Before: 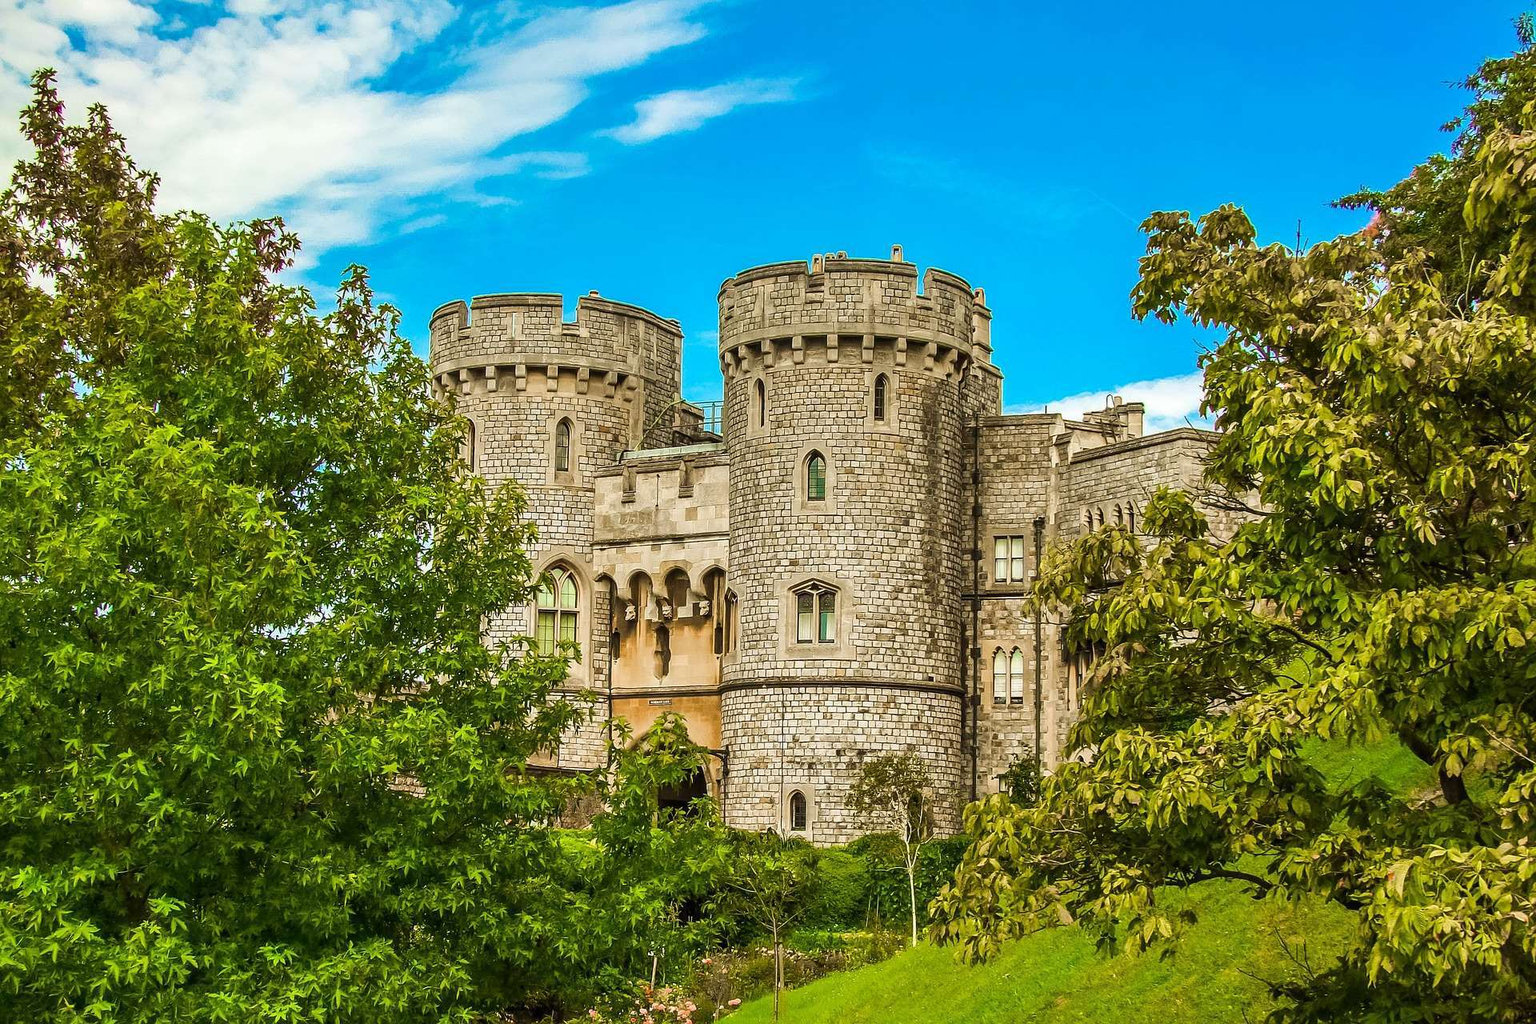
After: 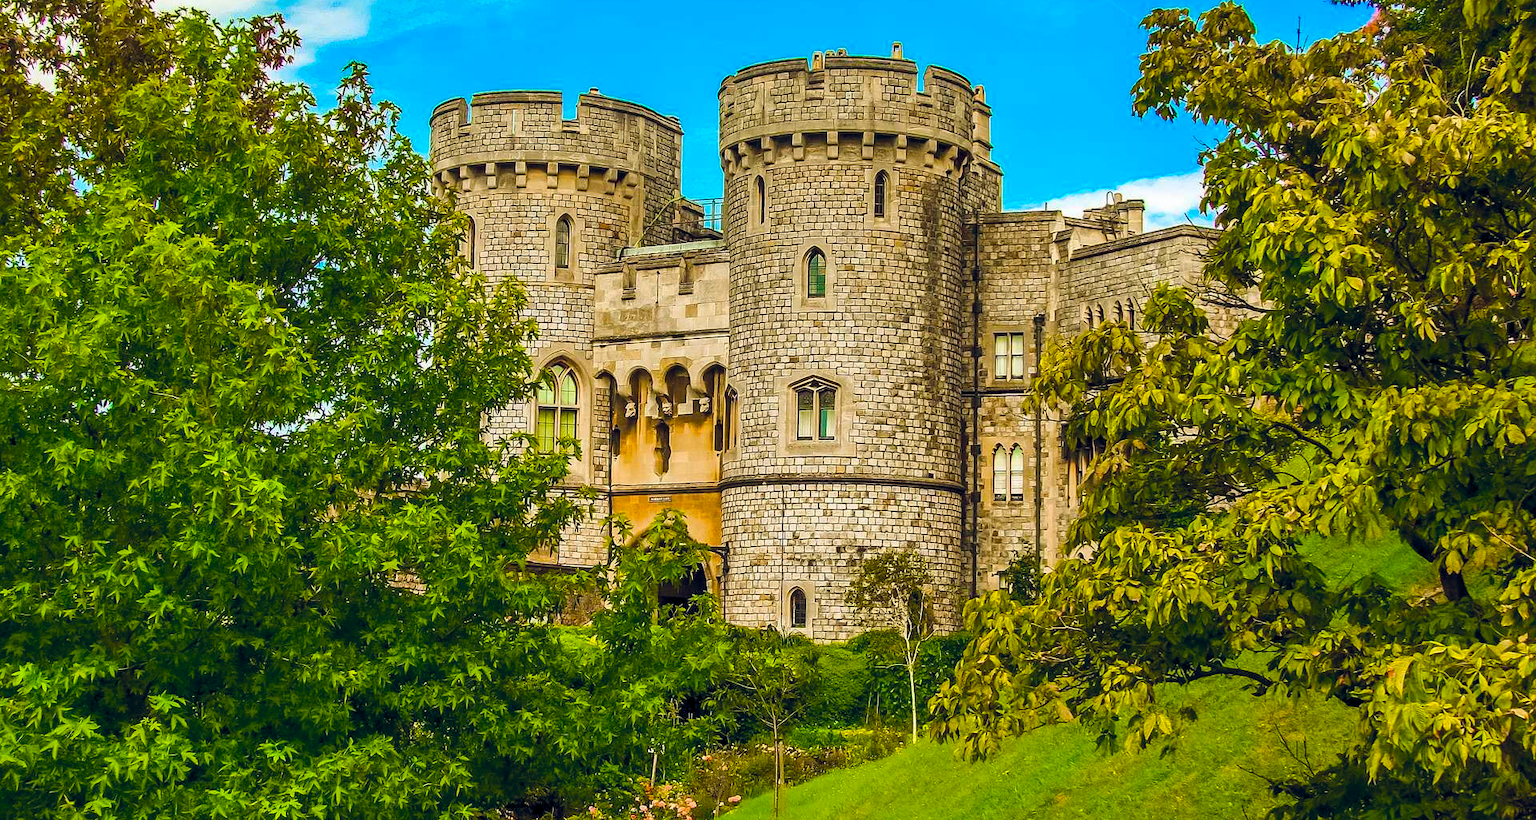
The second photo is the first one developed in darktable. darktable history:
crop and rotate: top 19.89%
exposure: black level correction 0.001, compensate exposure bias true, compensate highlight preservation false
color balance rgb: power › hue 71.48°, highlights gain › chroma 0.29%, highlights gain › hue 332.15°, global offset › chroma 0.121%, global offset › hue 253.38°, linear chroma grading › global chroma 14.918%, perceptual saturation grading › global saturation 30.037%
